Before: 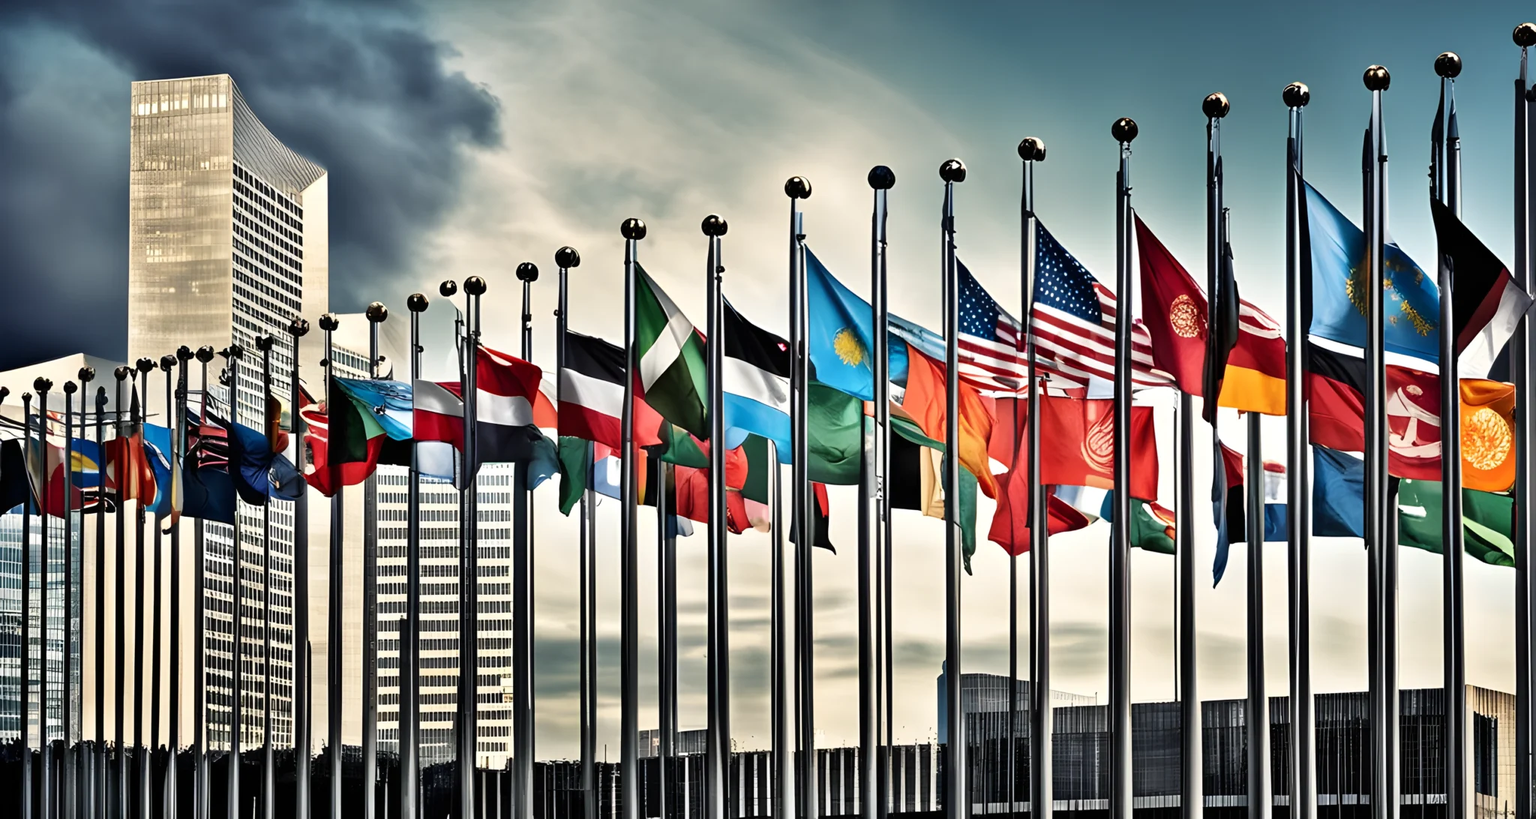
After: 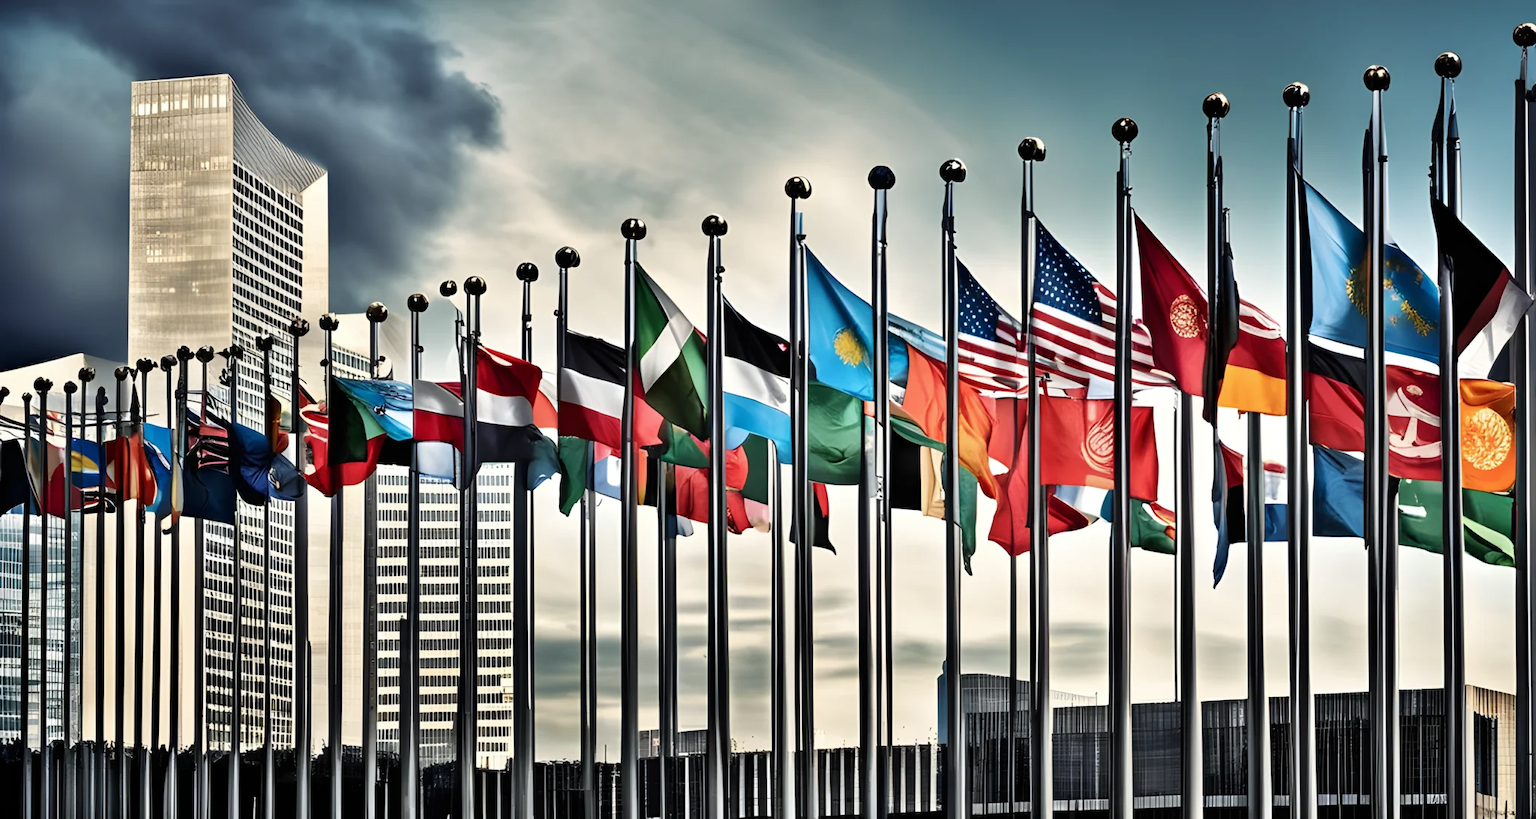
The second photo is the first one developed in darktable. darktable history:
split-toning: shadows › hue 220°, shadows › saturation 0.64, highlights › hue 220°, highlights › saturation 0.64, balance 0, compress 5.22% | blend: blend mode normal, opacity 5%; mask: uniform (no mask)
